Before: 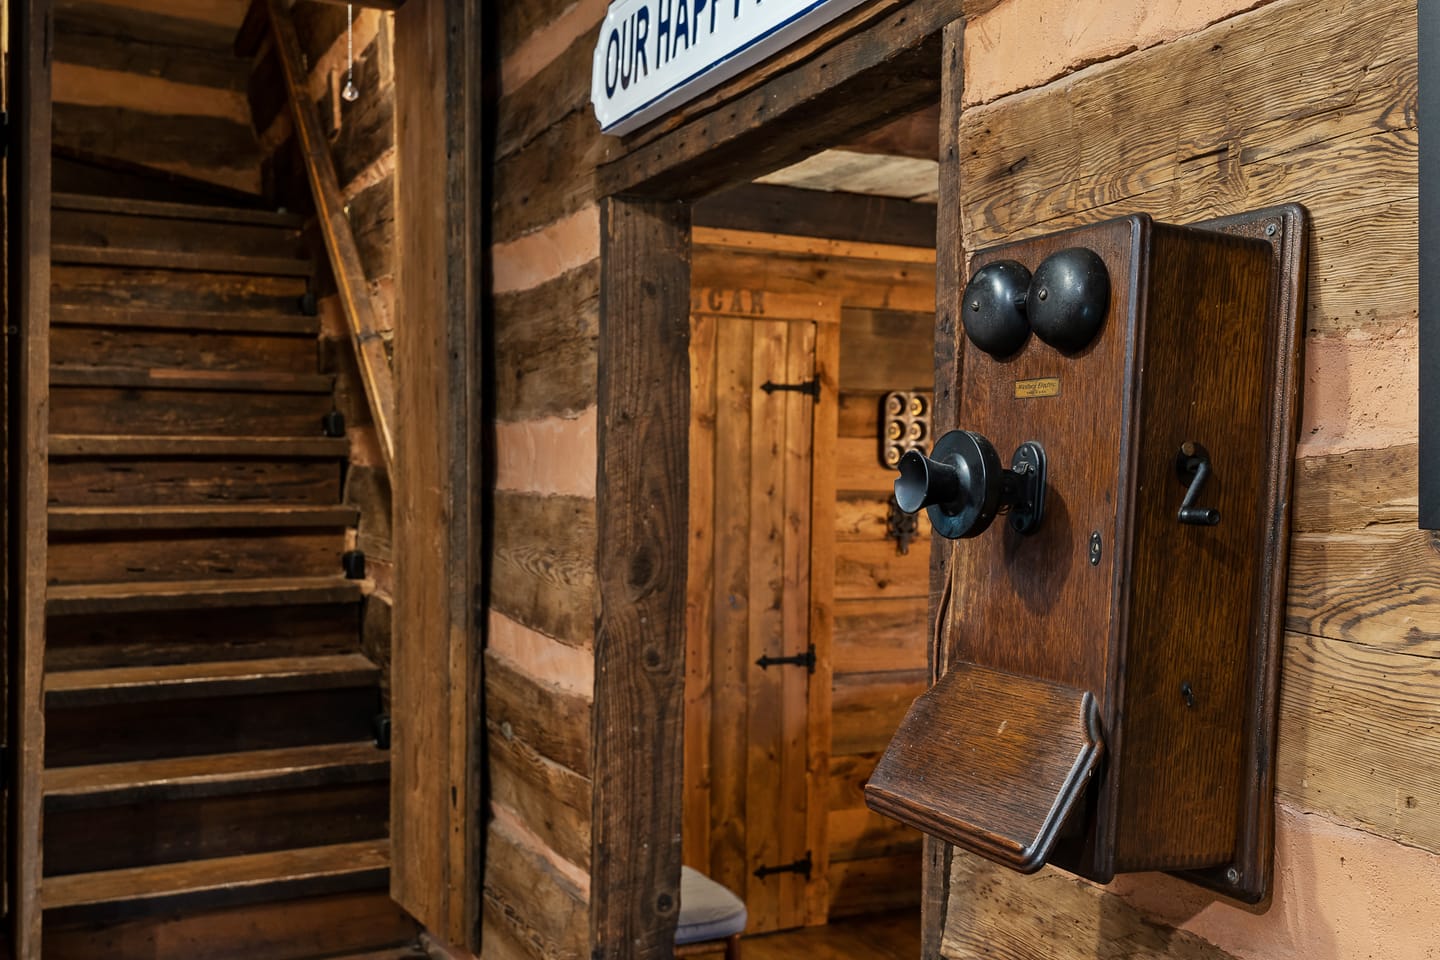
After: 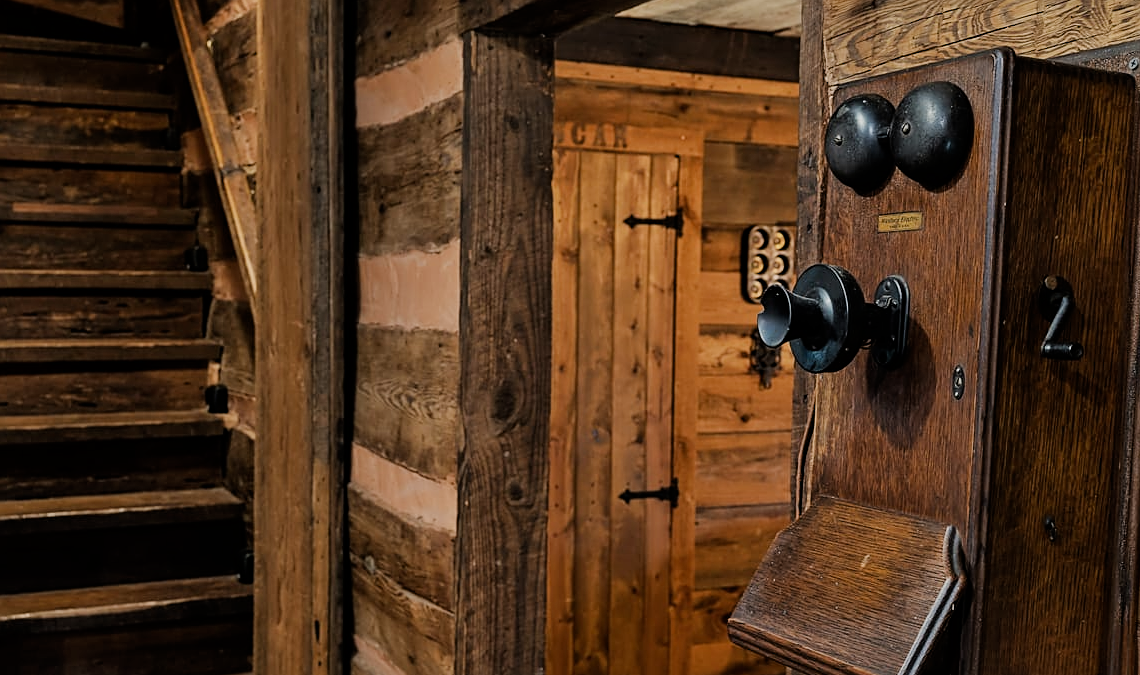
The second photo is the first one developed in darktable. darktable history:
sharpen: on, module defaults
crop: left 9.521%, top 17.382%, right 11.246%, bottom 12.301%
filmic rgb: black relative exposure -7.65 EV, white relative exposure 4.56 EV, threshold 3.04 EV, hardness 3.61, enable highlight reconstruction true
